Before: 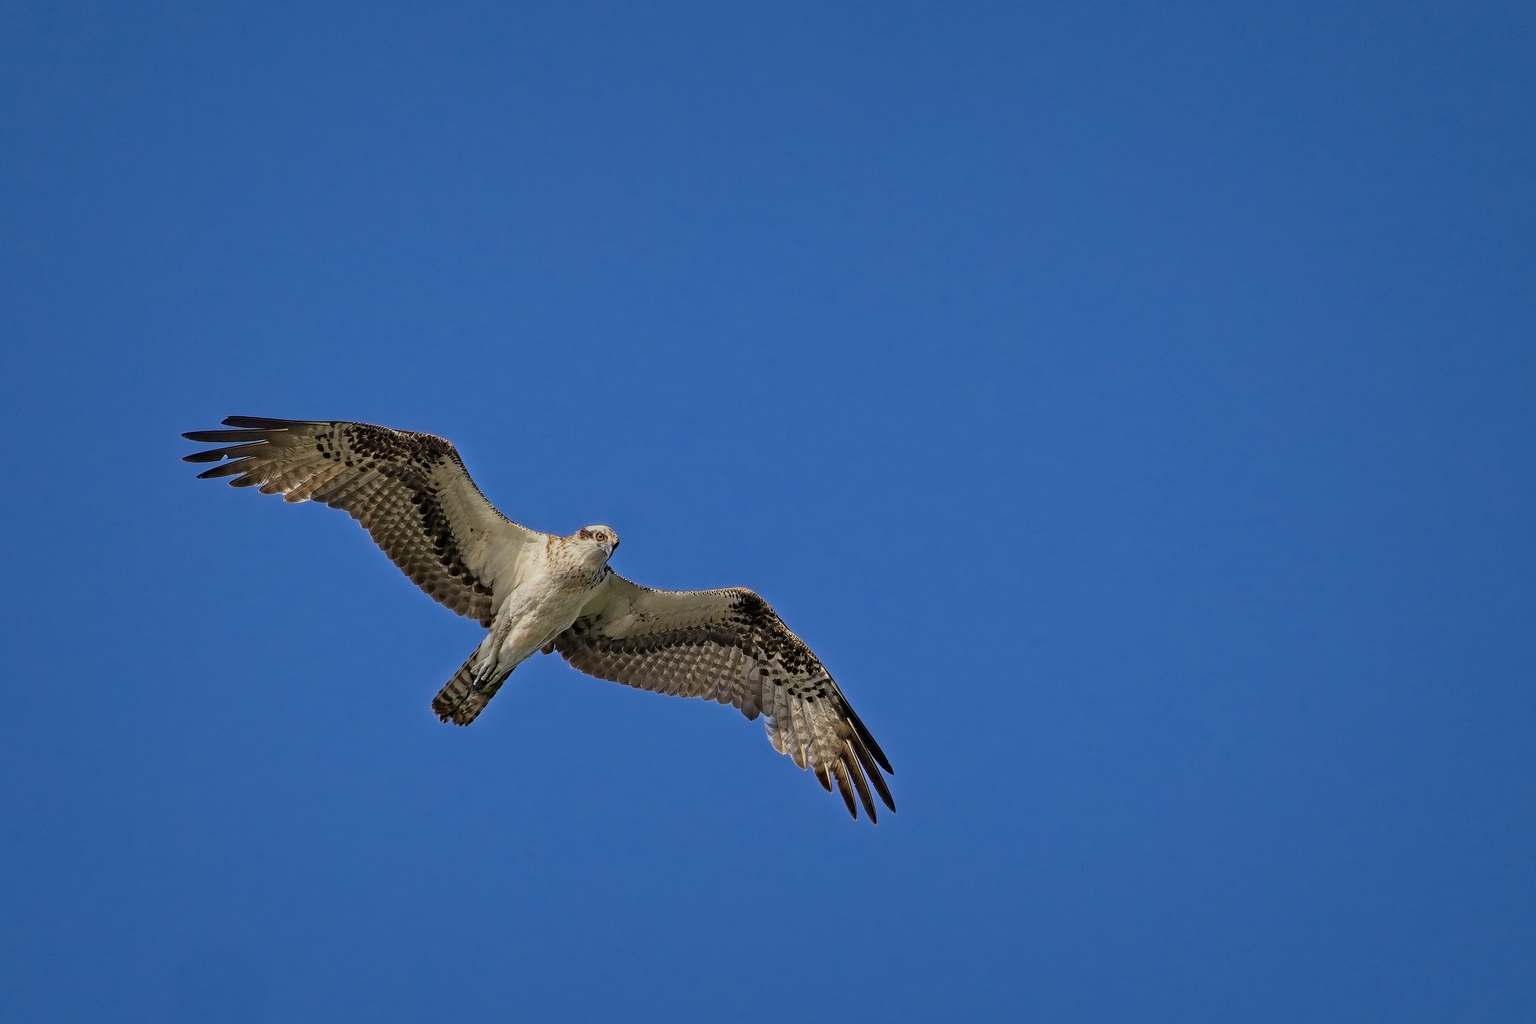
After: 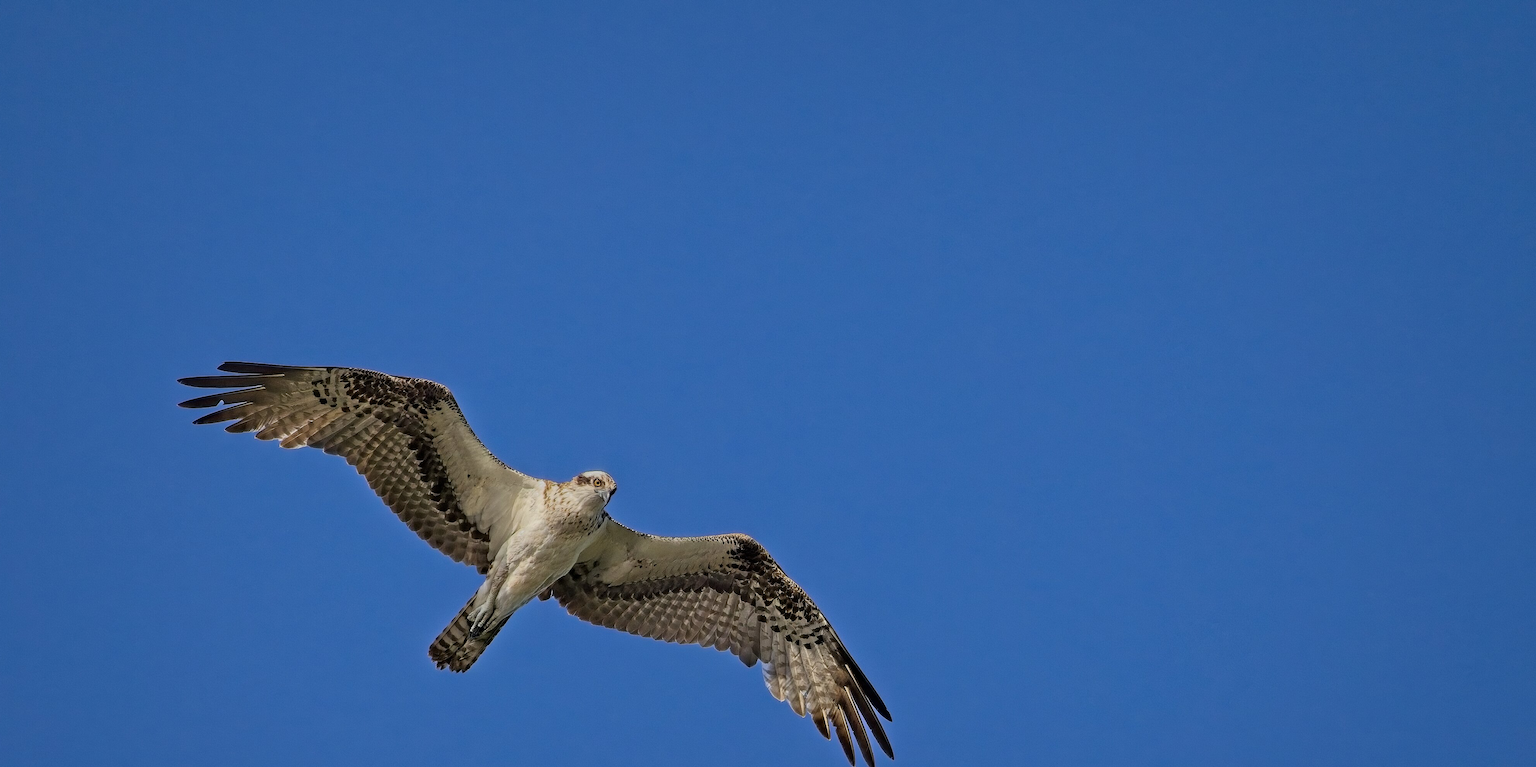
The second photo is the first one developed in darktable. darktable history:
crop: left 0.329%, top 5.488%, bottom 19.815%
